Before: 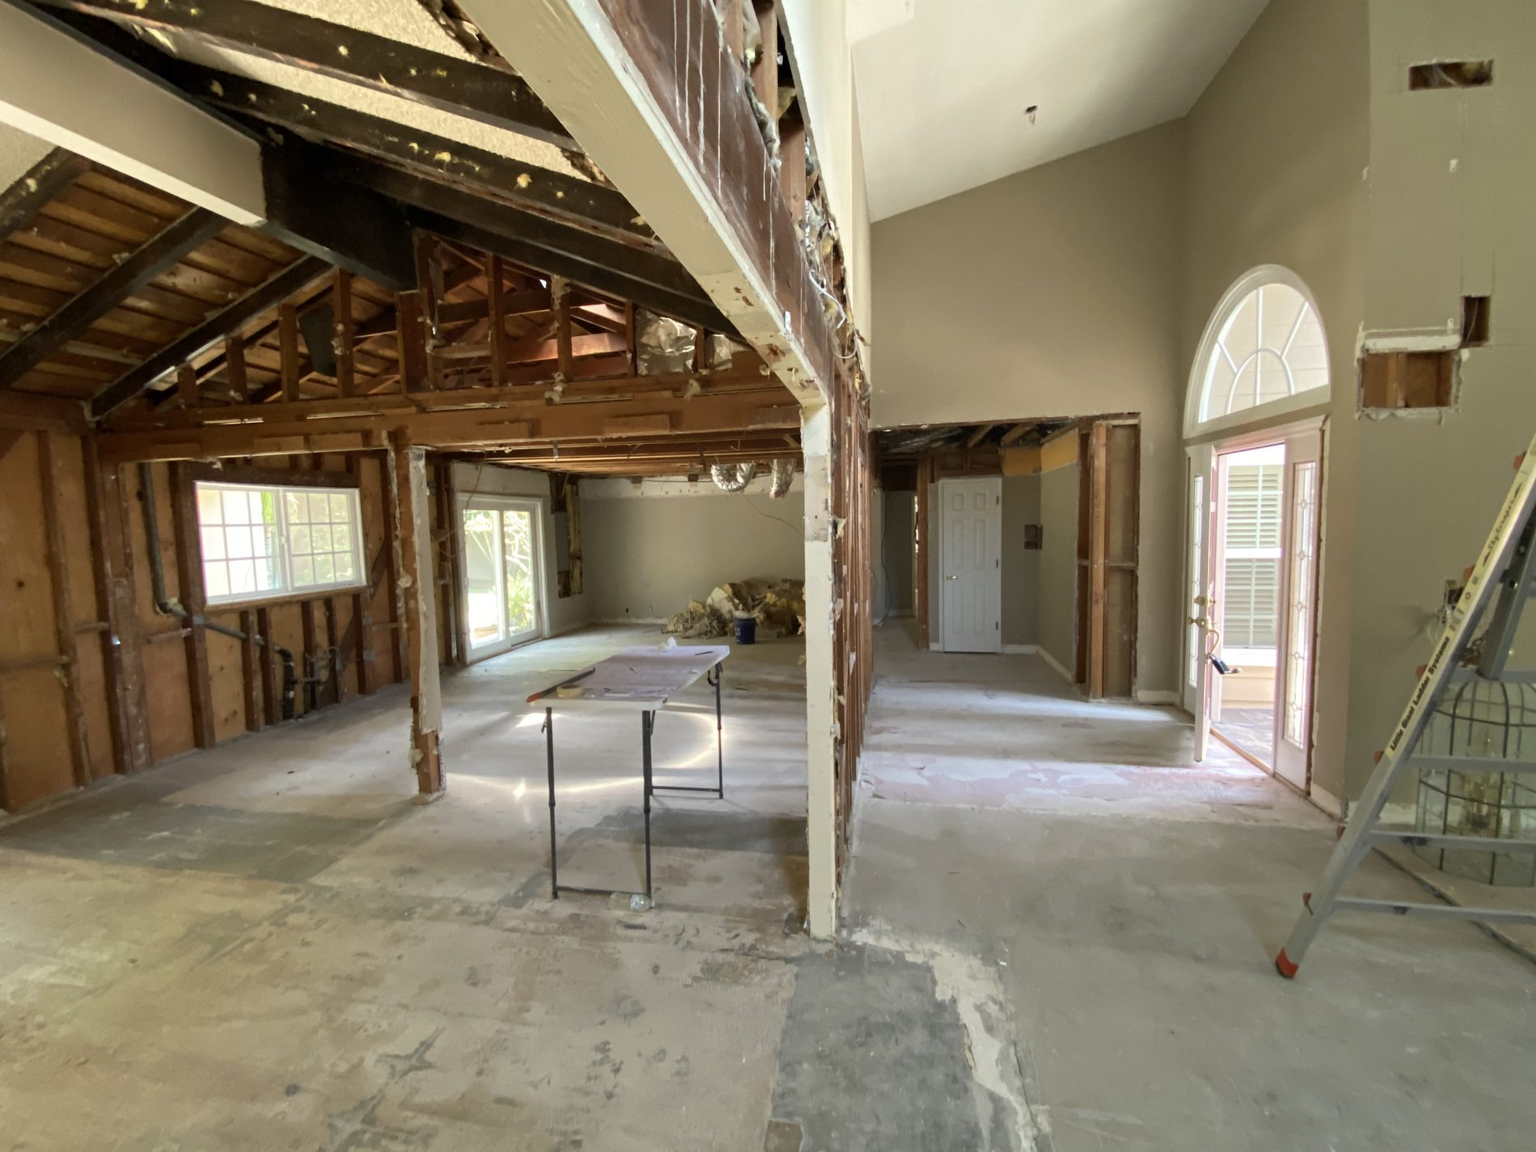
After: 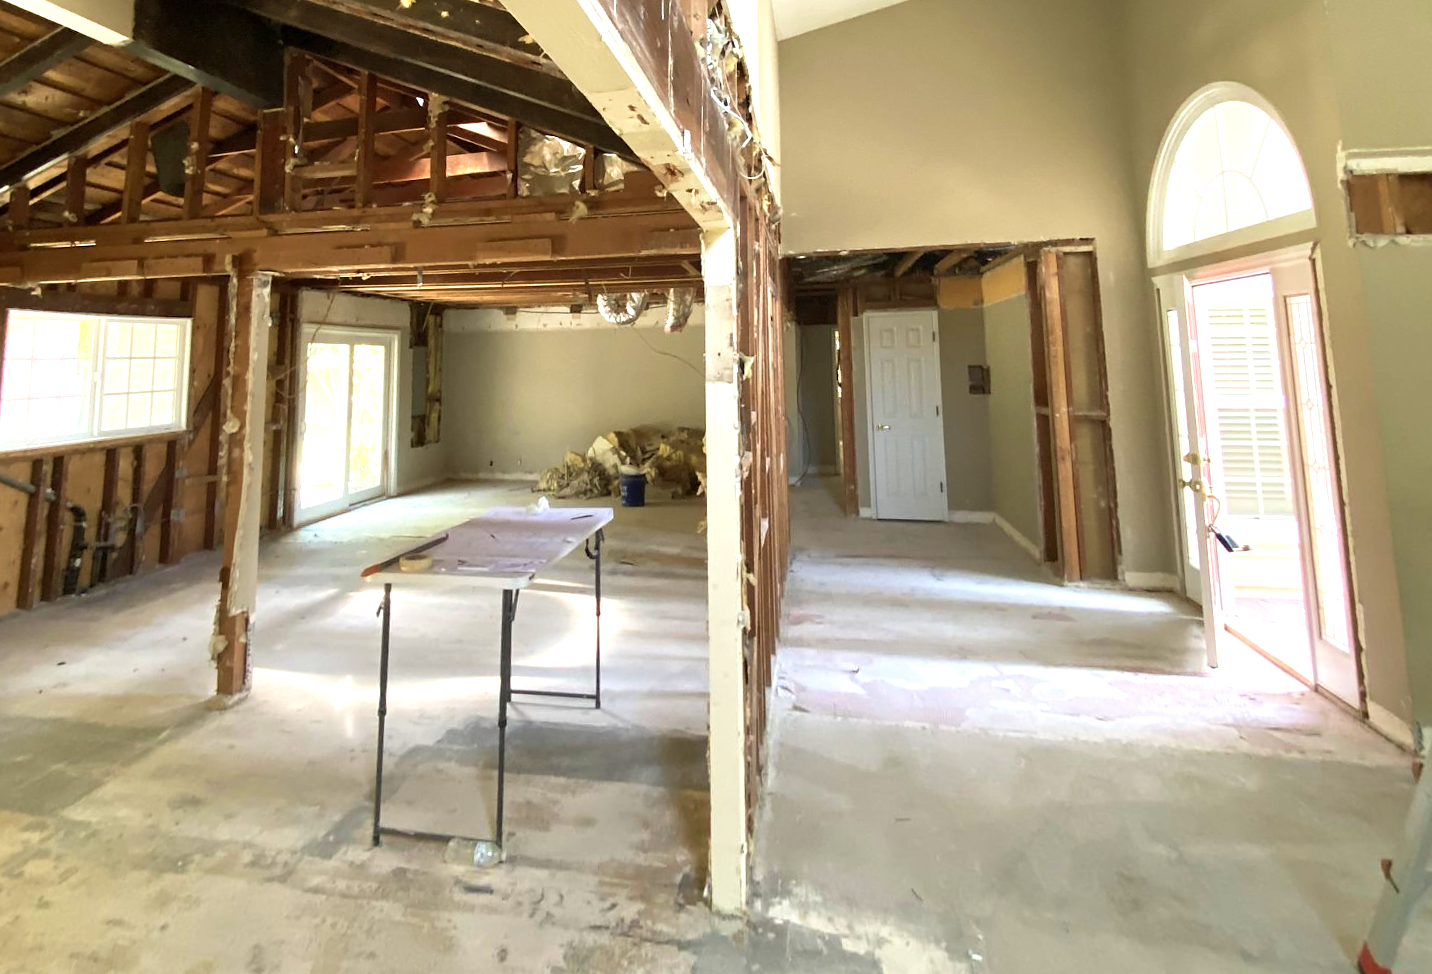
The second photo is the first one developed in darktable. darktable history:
exposure: exposure 0.766 EV, compensate highlight preservation false
rotate and perspective: rotation 0.72°, lens shift (vertical) -0.352, lens shift (horizontal) -0.051, crop left 0.152, crop right 0.859, crop top 0.019, crop bottom 0.964
velvia: on, module defaults
sharpen: radius 1
crop: left 5.596%, top 10.314%, right 3.534%, bottom 19.395%
